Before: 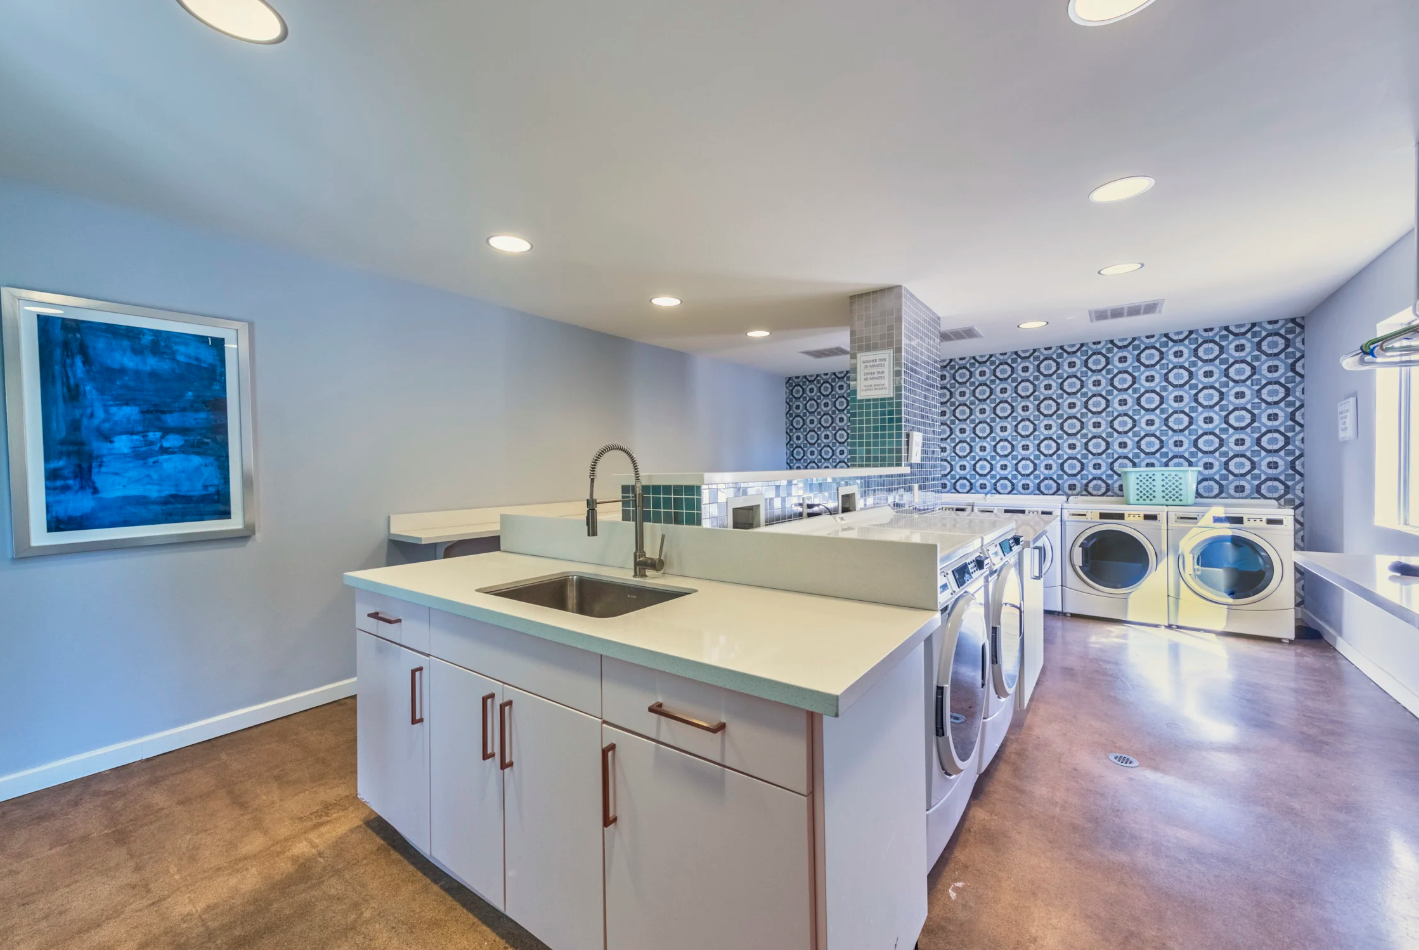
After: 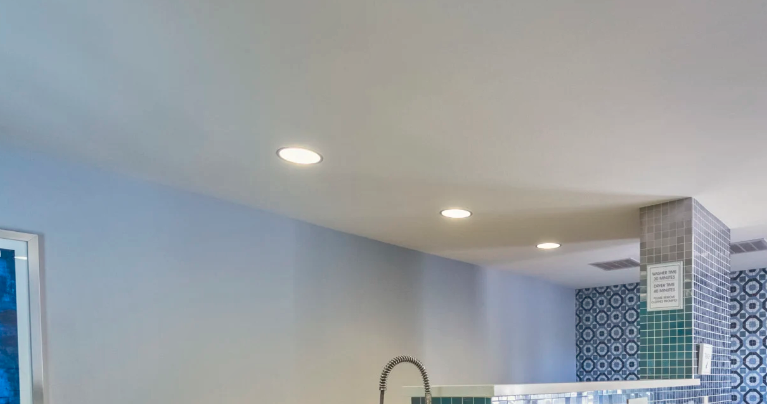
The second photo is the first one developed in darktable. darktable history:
shadows and highlights: highlights color adjustment 0.563%, soften with gaussian
crop: left 14.869%, top 9.305%, right 31.075%, bottom 48.155%
tone equalizer: -7 EV 0.15 EV, -6 EV 0.626 EV, -5 EV 1.15 EV, -4 EV 1.34 EV, -3 EV 1.14 EV, -2 EV 0.6 EV, -1 EV 0.164 EV
